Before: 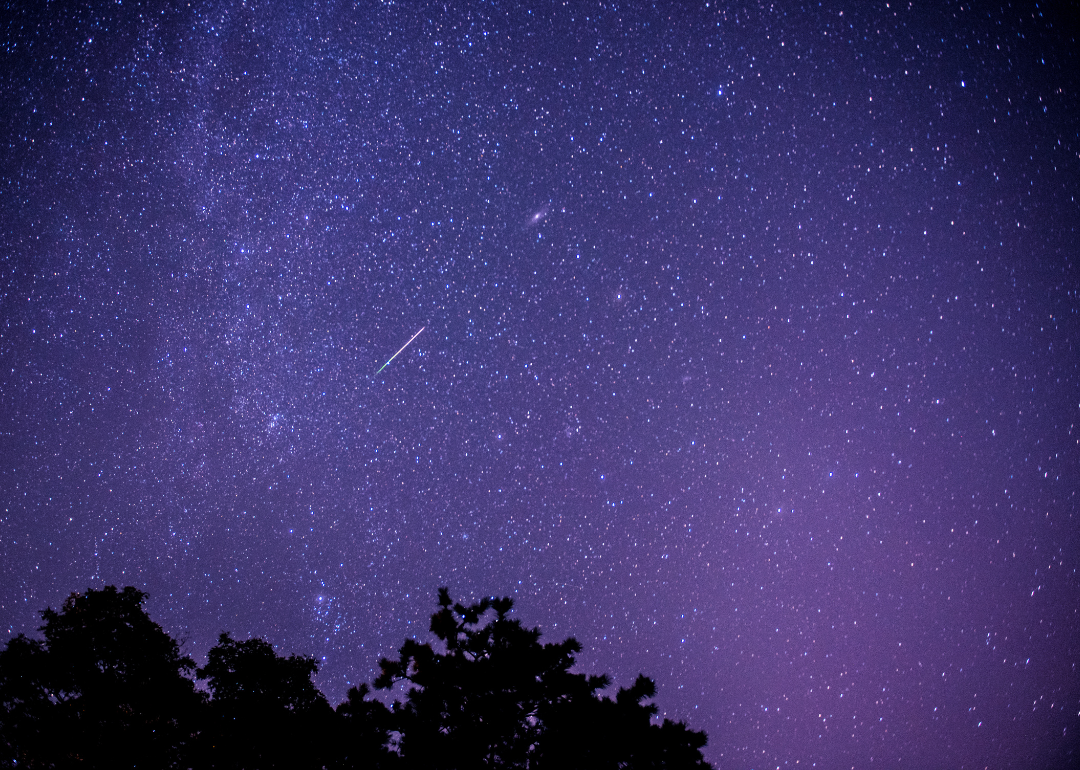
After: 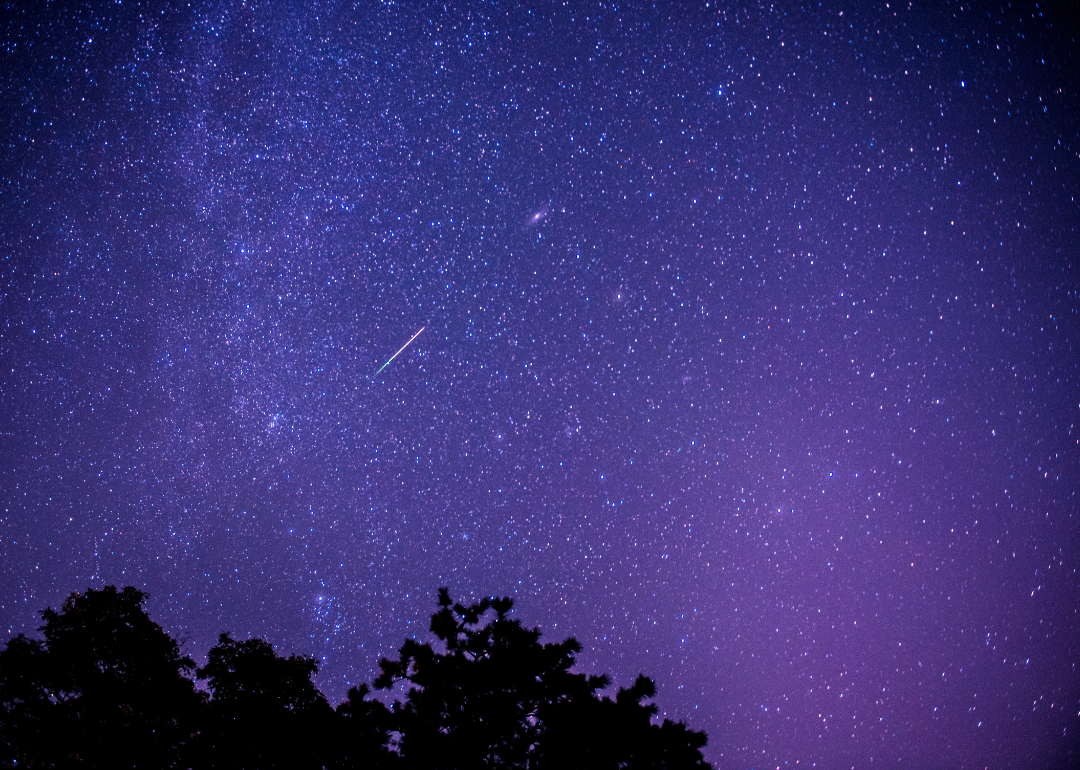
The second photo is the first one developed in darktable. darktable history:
contrast brightness saturation: contrast 0.078, saturation 0.196
